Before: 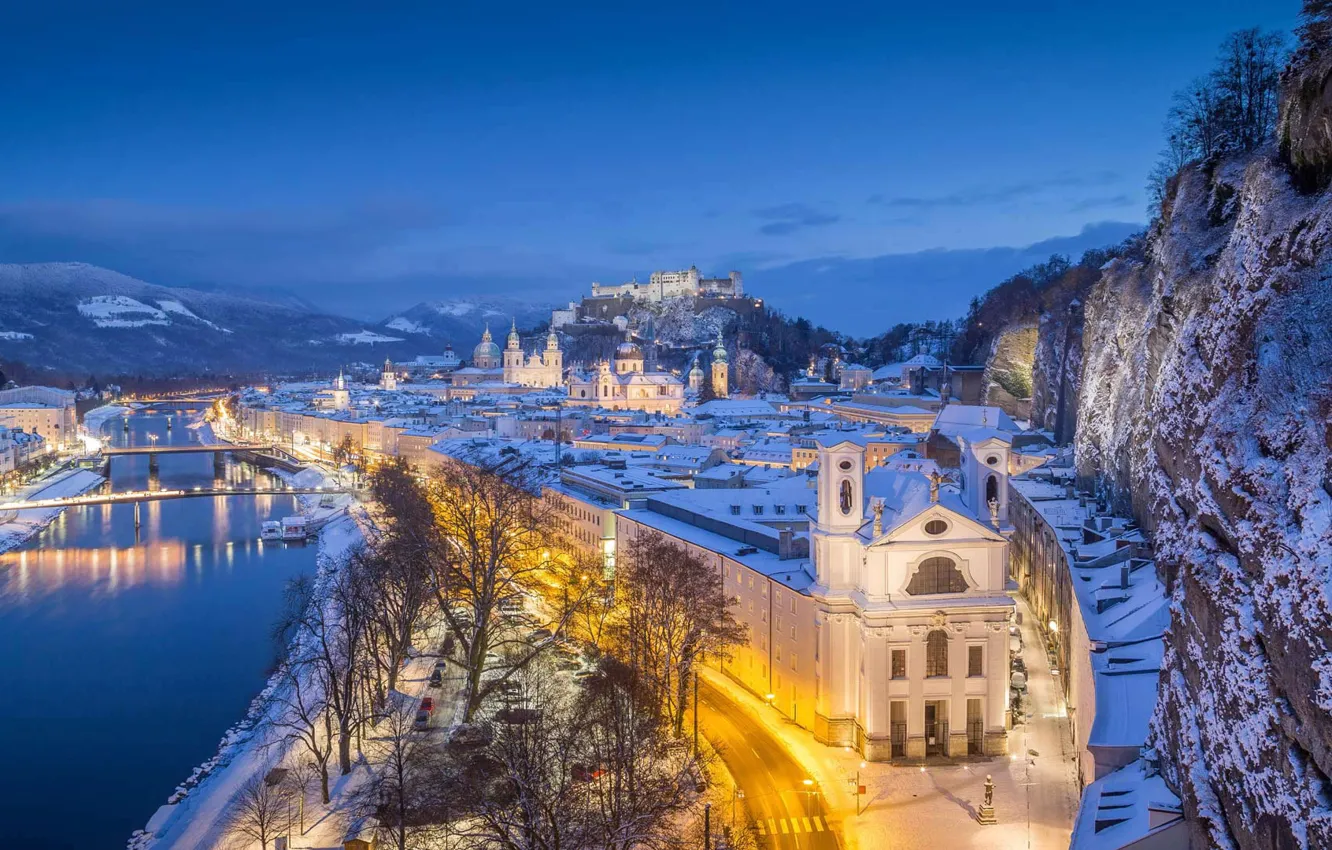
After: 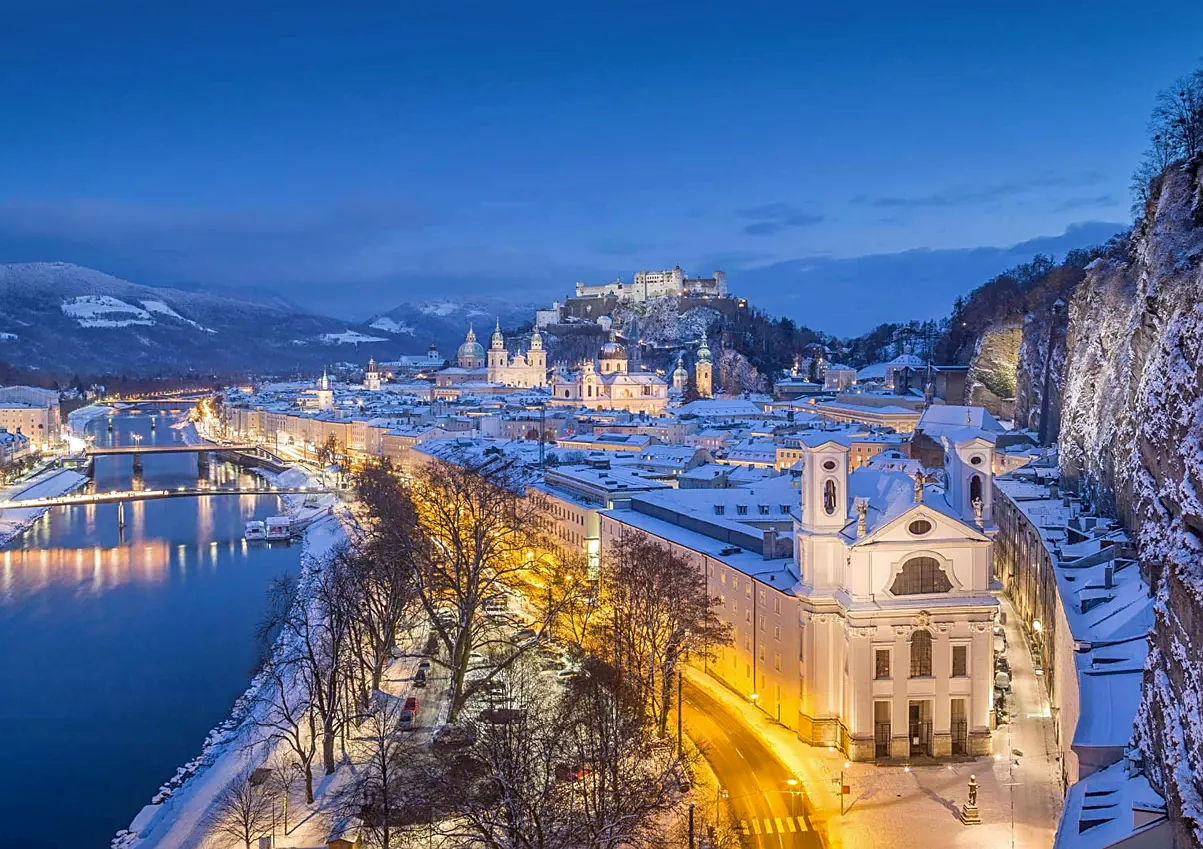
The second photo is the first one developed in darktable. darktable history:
crop and rotate: left 1.205%, right 8.464%
shadows and highlights: soften with gaussian
sharpen: on, module defaults
